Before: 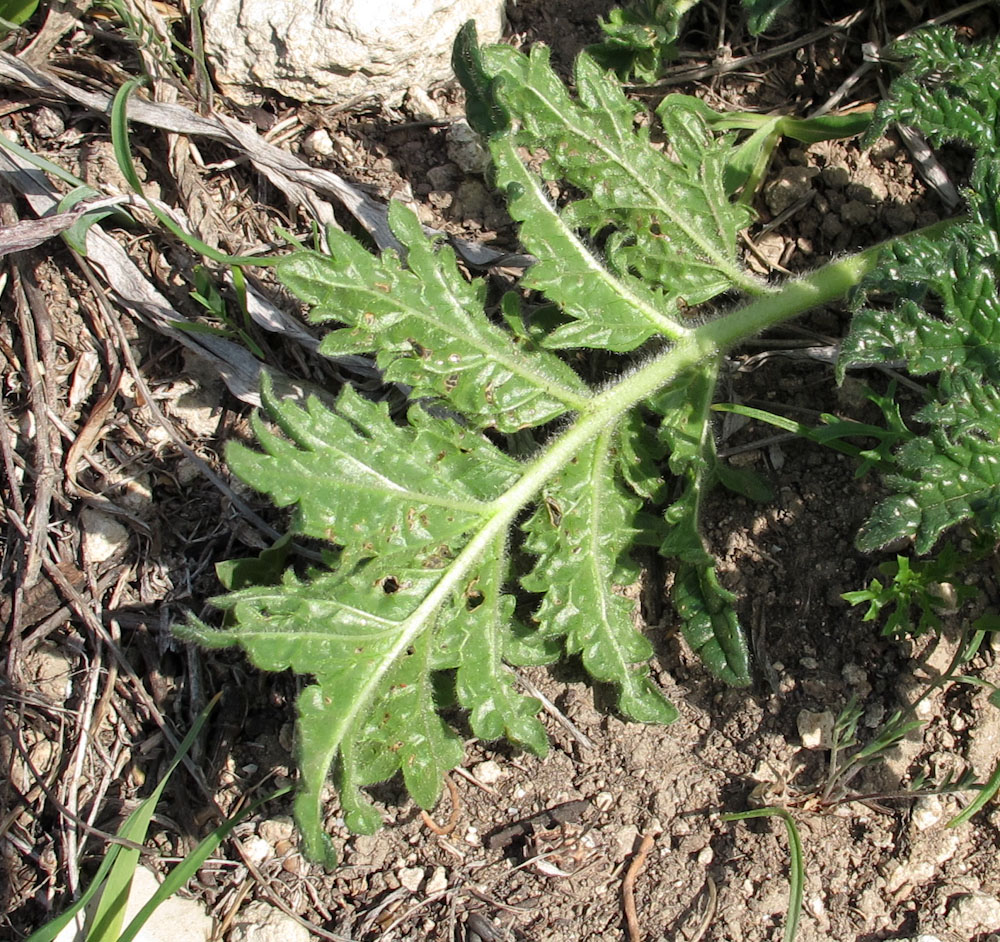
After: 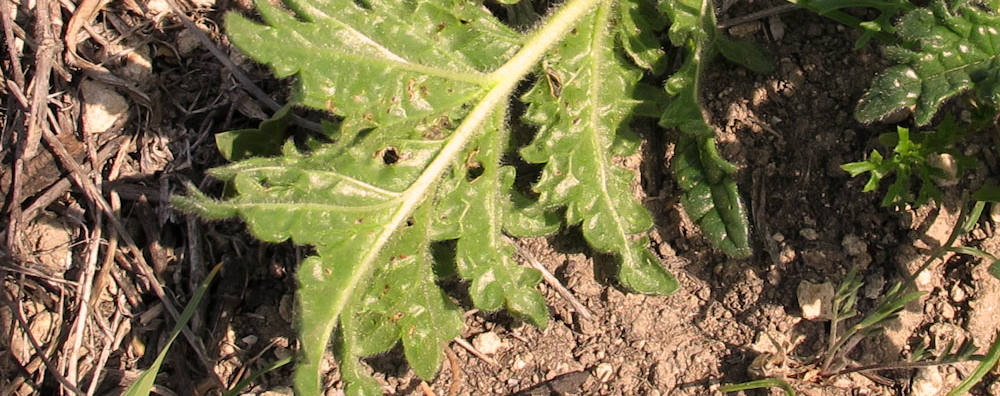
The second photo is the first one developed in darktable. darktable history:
crop: top 45.551%, bottom 12.262%
color correction: highlights a* 11.96, highlights b* 11.58
